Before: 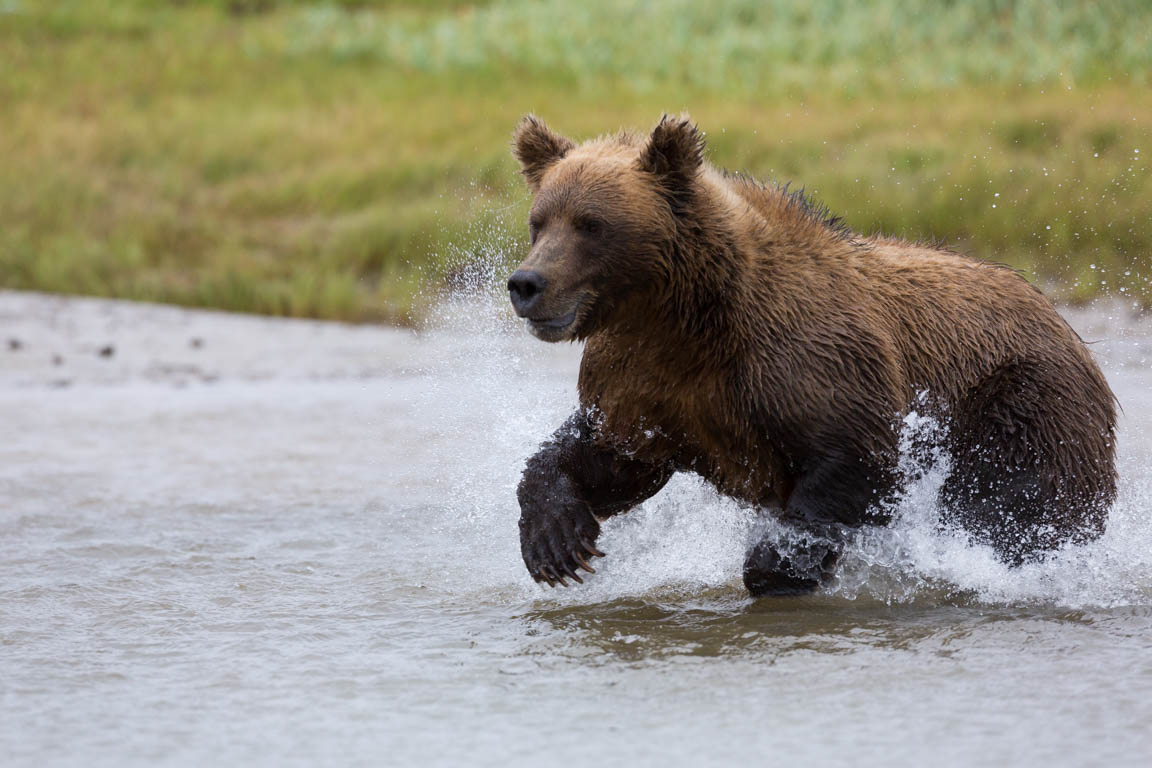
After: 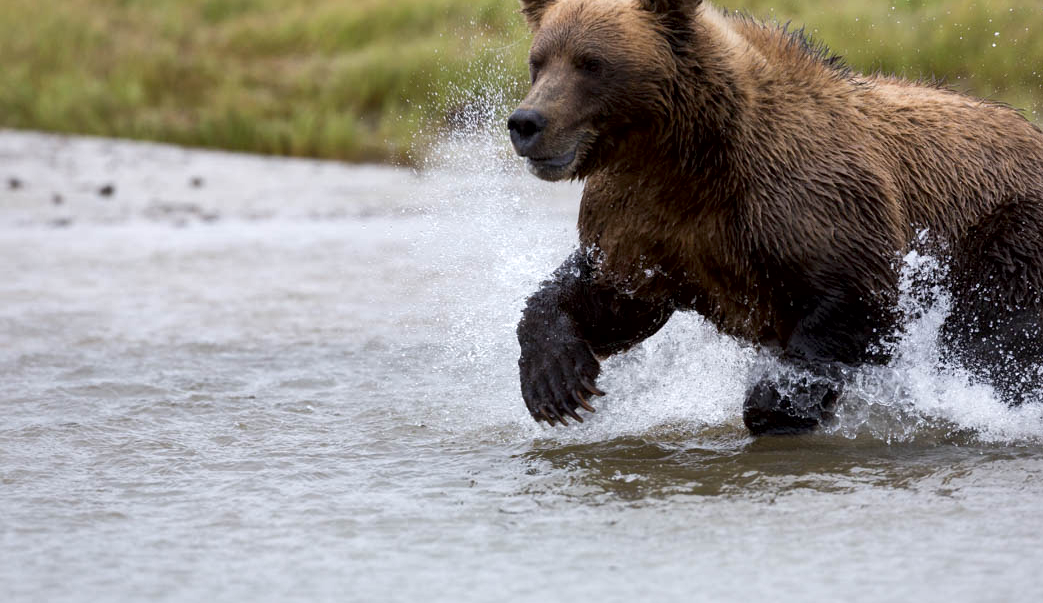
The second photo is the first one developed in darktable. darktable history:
crop: top 21.055%, right 9.451%, bottom 0.317%
local contrast: mode bilateral grid, contrast 100, coarseness 99, detail 165%, midtone range 0.2
